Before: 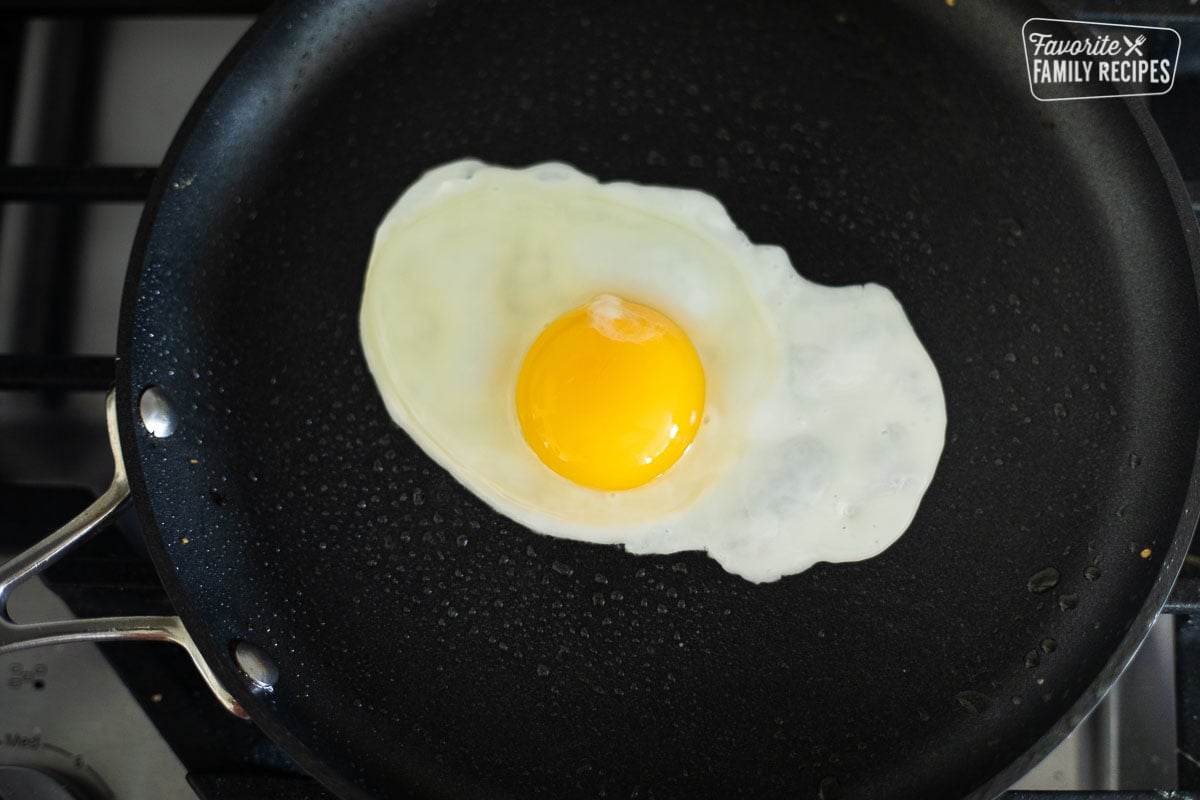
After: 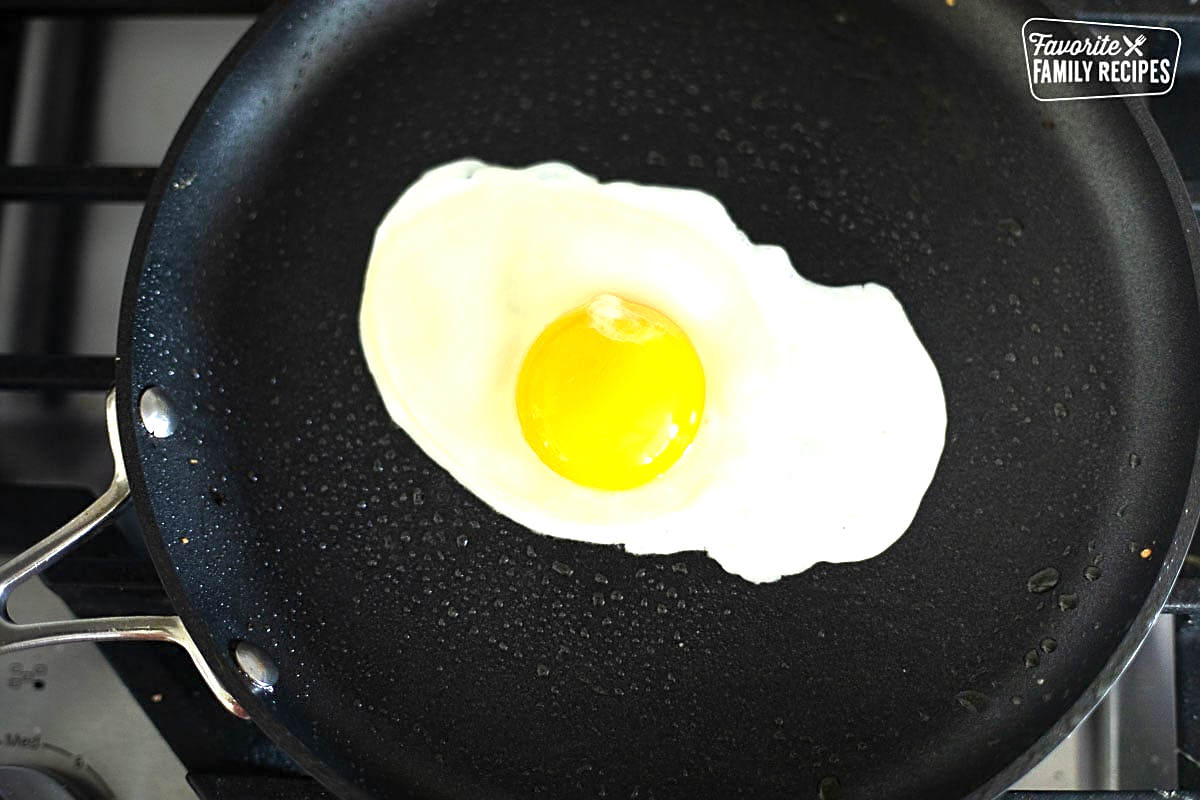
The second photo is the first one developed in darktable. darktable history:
sharpen: on, module defaults
exposure: black level correction 0, exposure 0.938 EV, compensate highlight preservation false
